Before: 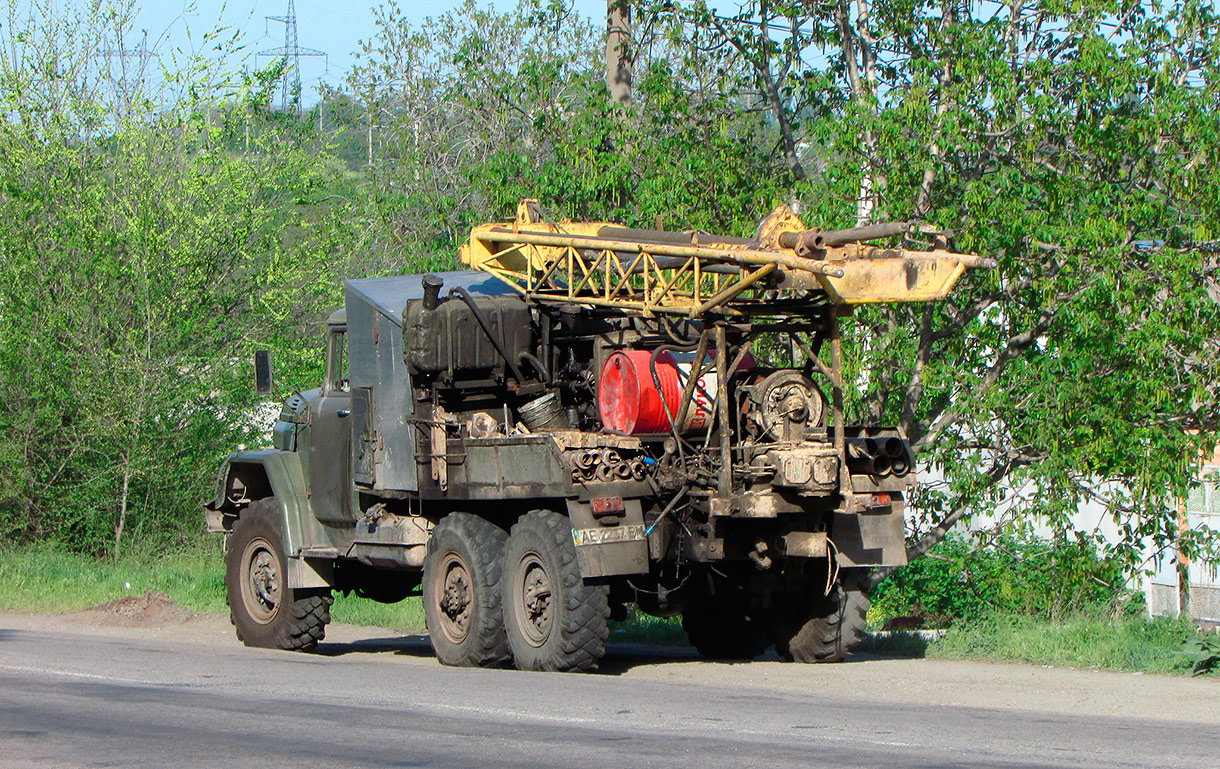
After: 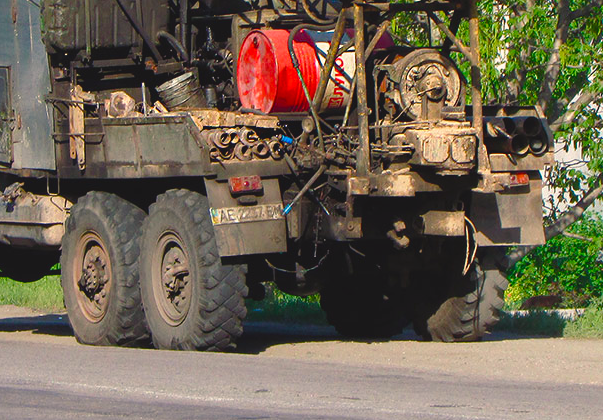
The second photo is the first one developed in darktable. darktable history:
shadows and highlights: shadows 25, highlights -25
color balance rgb: shadows lift › chroma 2%, shadows lift › hue 247.2°, power › chroma 0.3%, power › hue 25.2°, highlights gain › chroma 3%, highlights gain › hue 60°, global offset › luminance 0.75%, perceptual saturation grading › global saturation 20%, perceptual saturation grading › highlights -20%, perceptual saturation grading › shadows 30%, global vibrance 20%
crop: left 29.672%, top 41.786%, right 20.851%, bottom 3.487%
